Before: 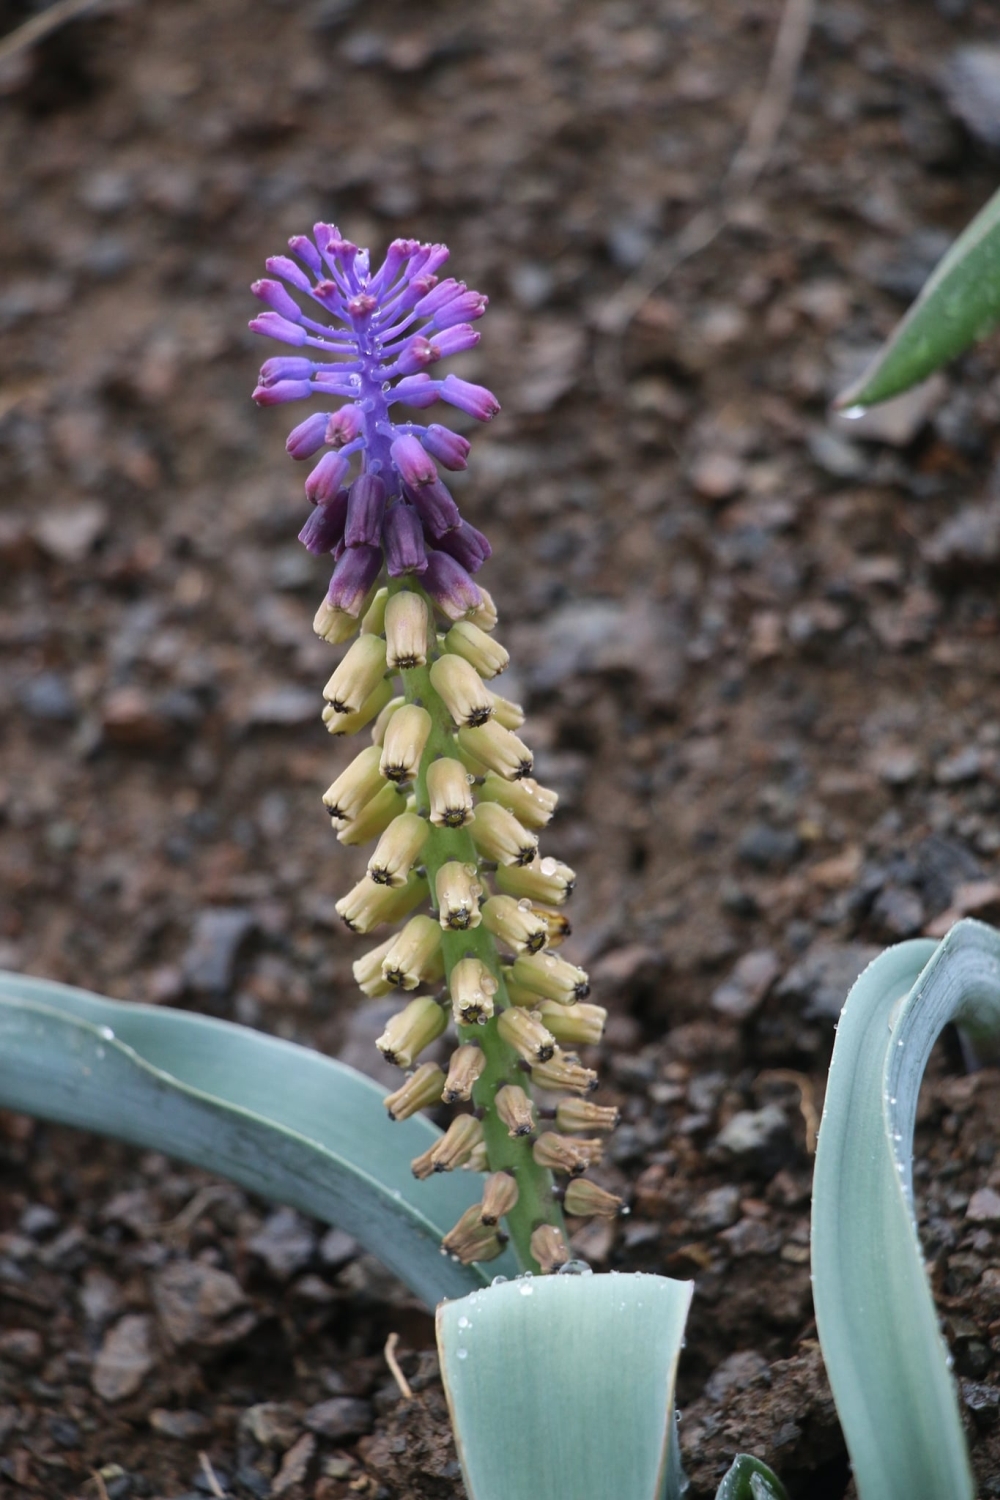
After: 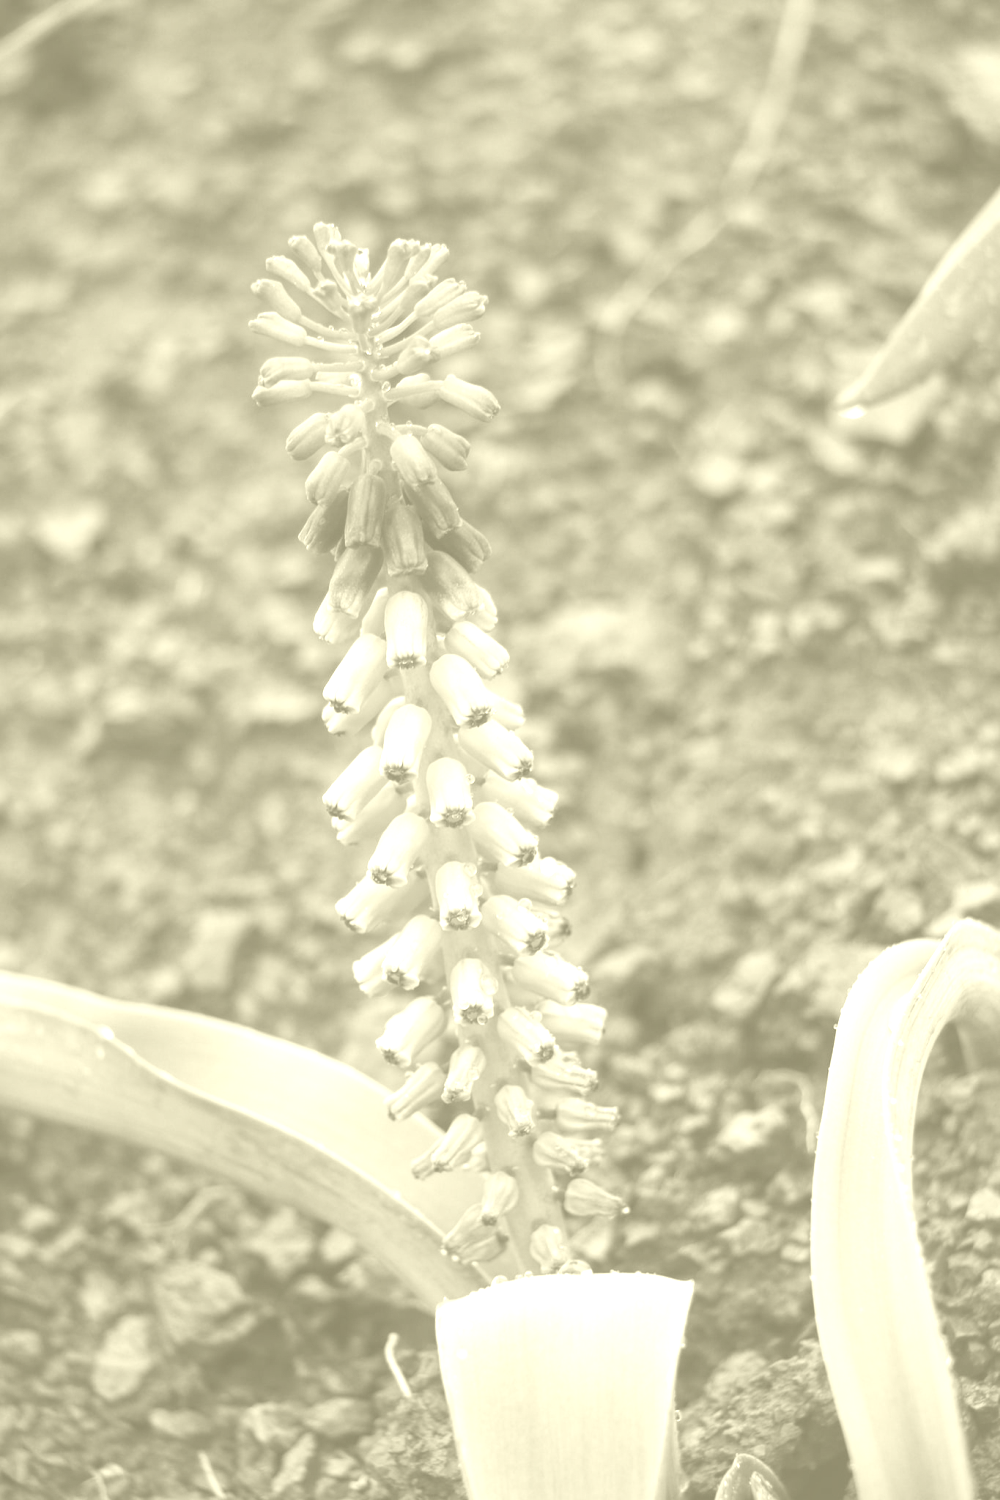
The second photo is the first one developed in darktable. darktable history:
exposure: black level correction 0, exposure 1.1 EV, compensate exposure bias true, compensate highlight preservation false
colorize: hue 43.2°, saturation 40%, version 1
contrast brightness saturation: saturation -0.05
local contrast: highlights 100%, shadows 100%, detail 120%, midtone range 0.2
